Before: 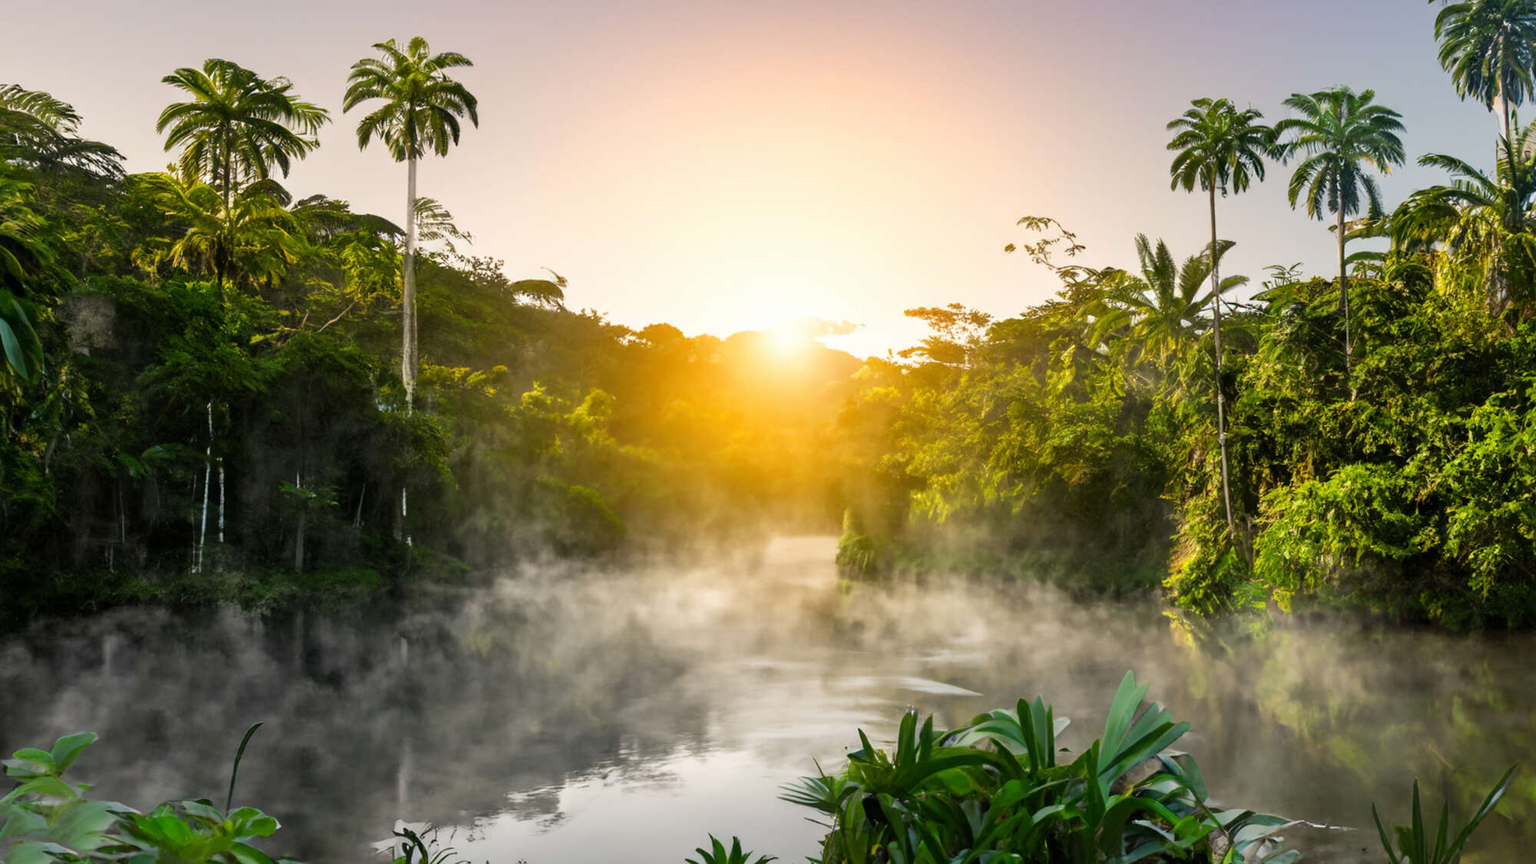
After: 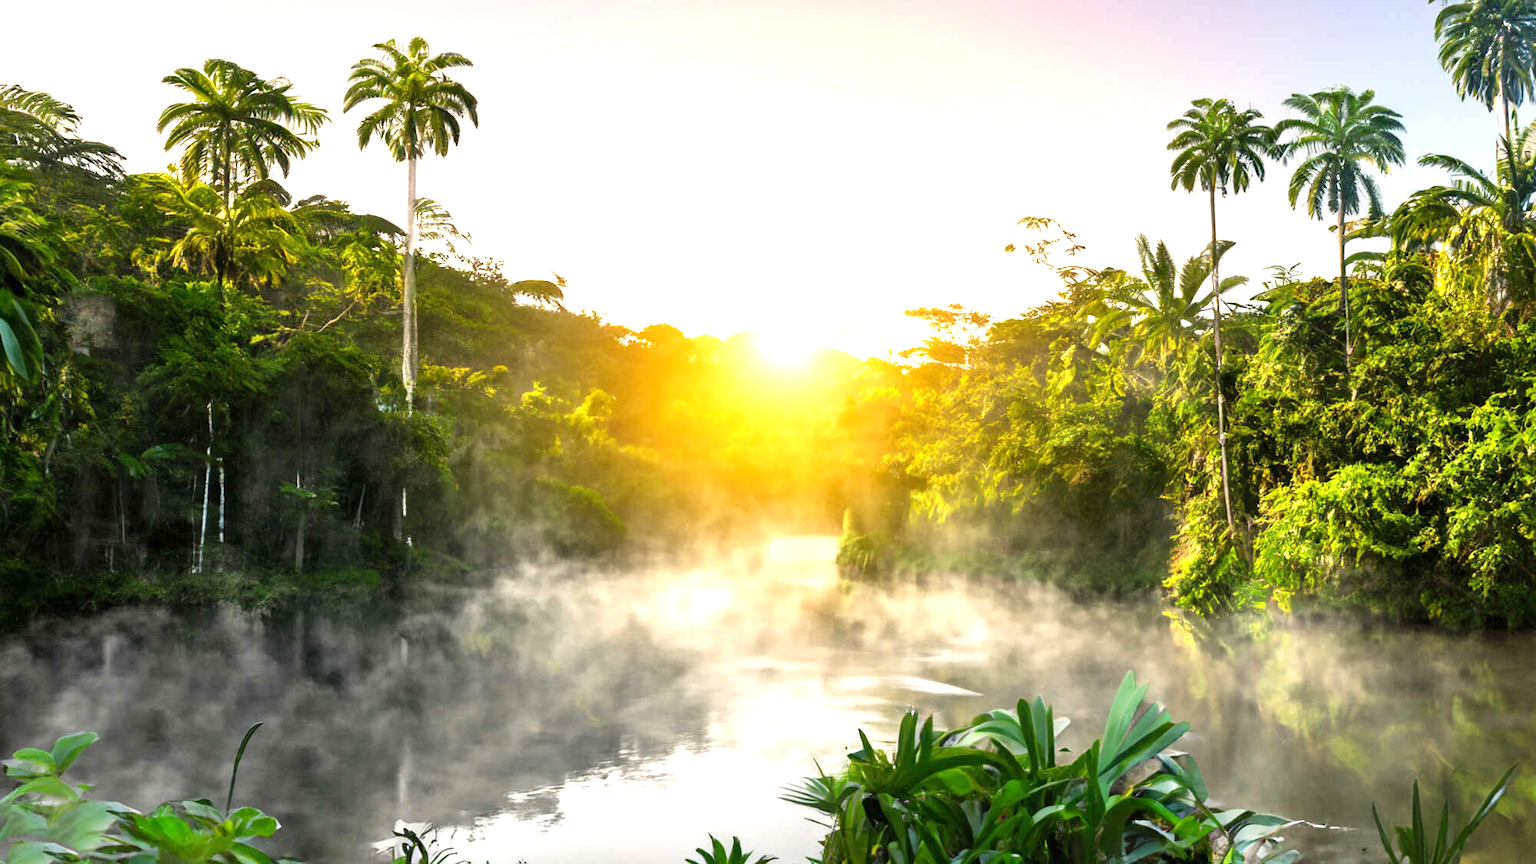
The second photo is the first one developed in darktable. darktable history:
exposure: exposure 0.995 EV, compensate highlight preservation false
